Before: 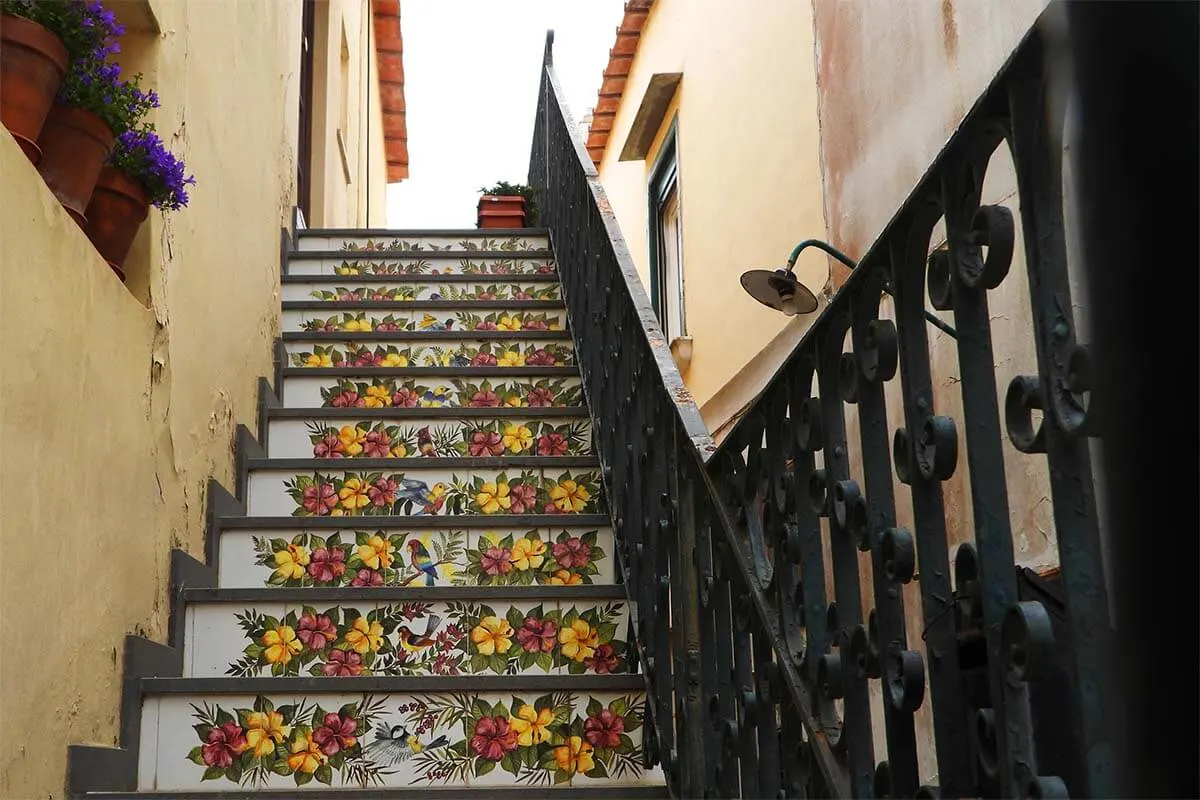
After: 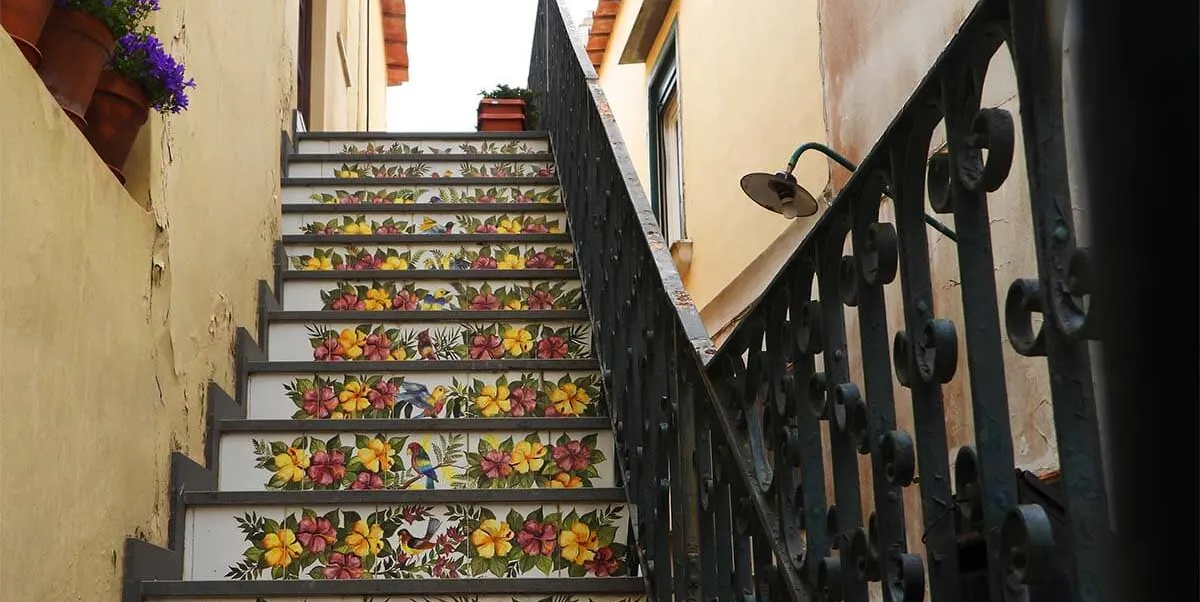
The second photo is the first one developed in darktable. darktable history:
crop and rotate: top 12.302%, bottom 12.363%
